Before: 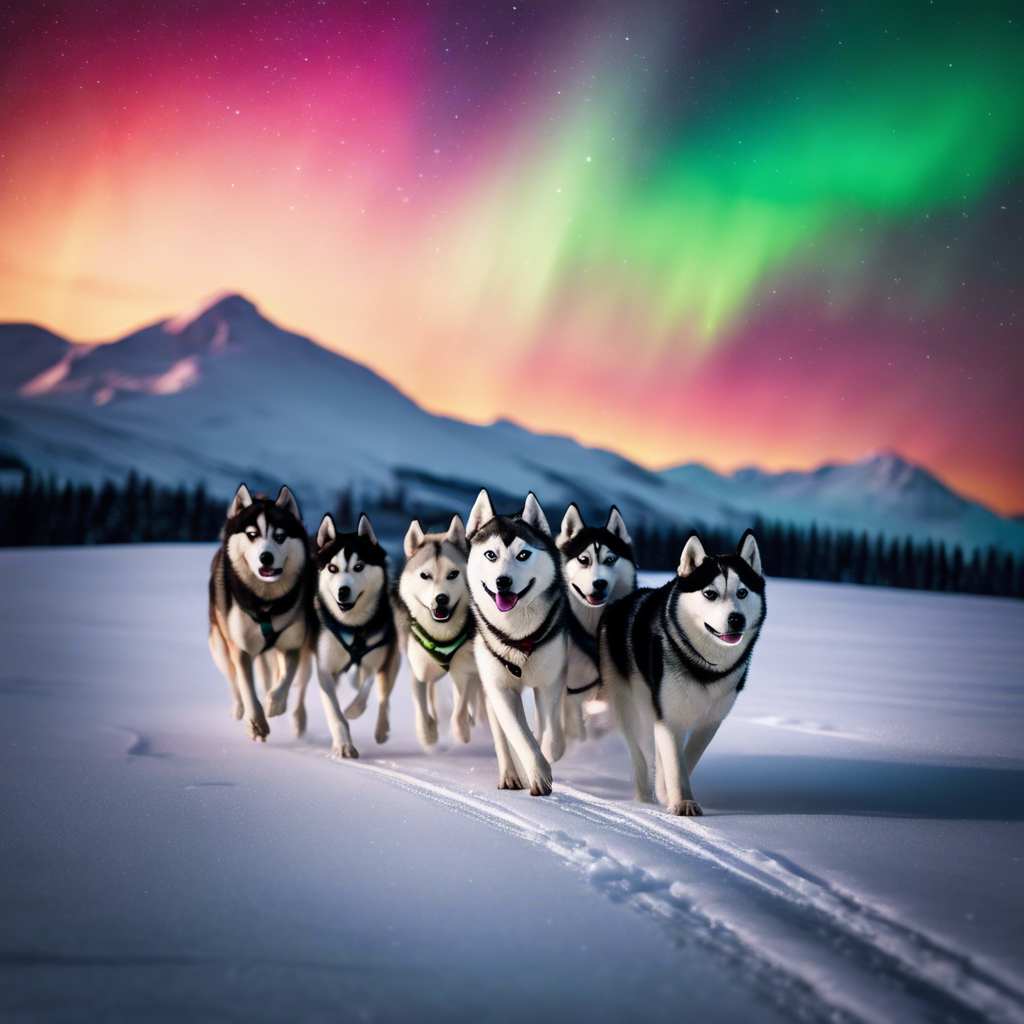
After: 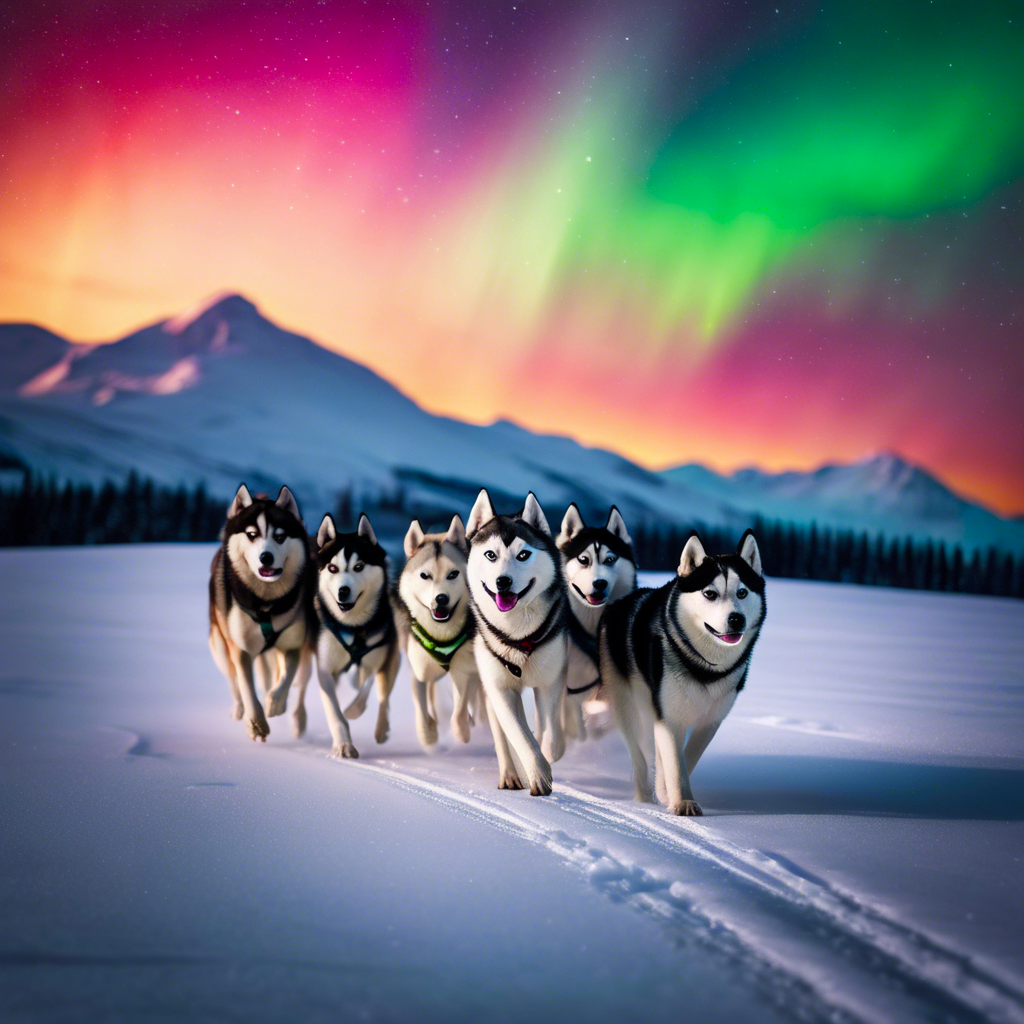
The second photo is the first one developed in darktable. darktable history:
color balance rgb: perceptual saturation grading › global saturation 20%, global vibrance 20%
shadows and highlights: radius 125.46, shadows 21.19, highlights -21.19, low approximation 0.01
